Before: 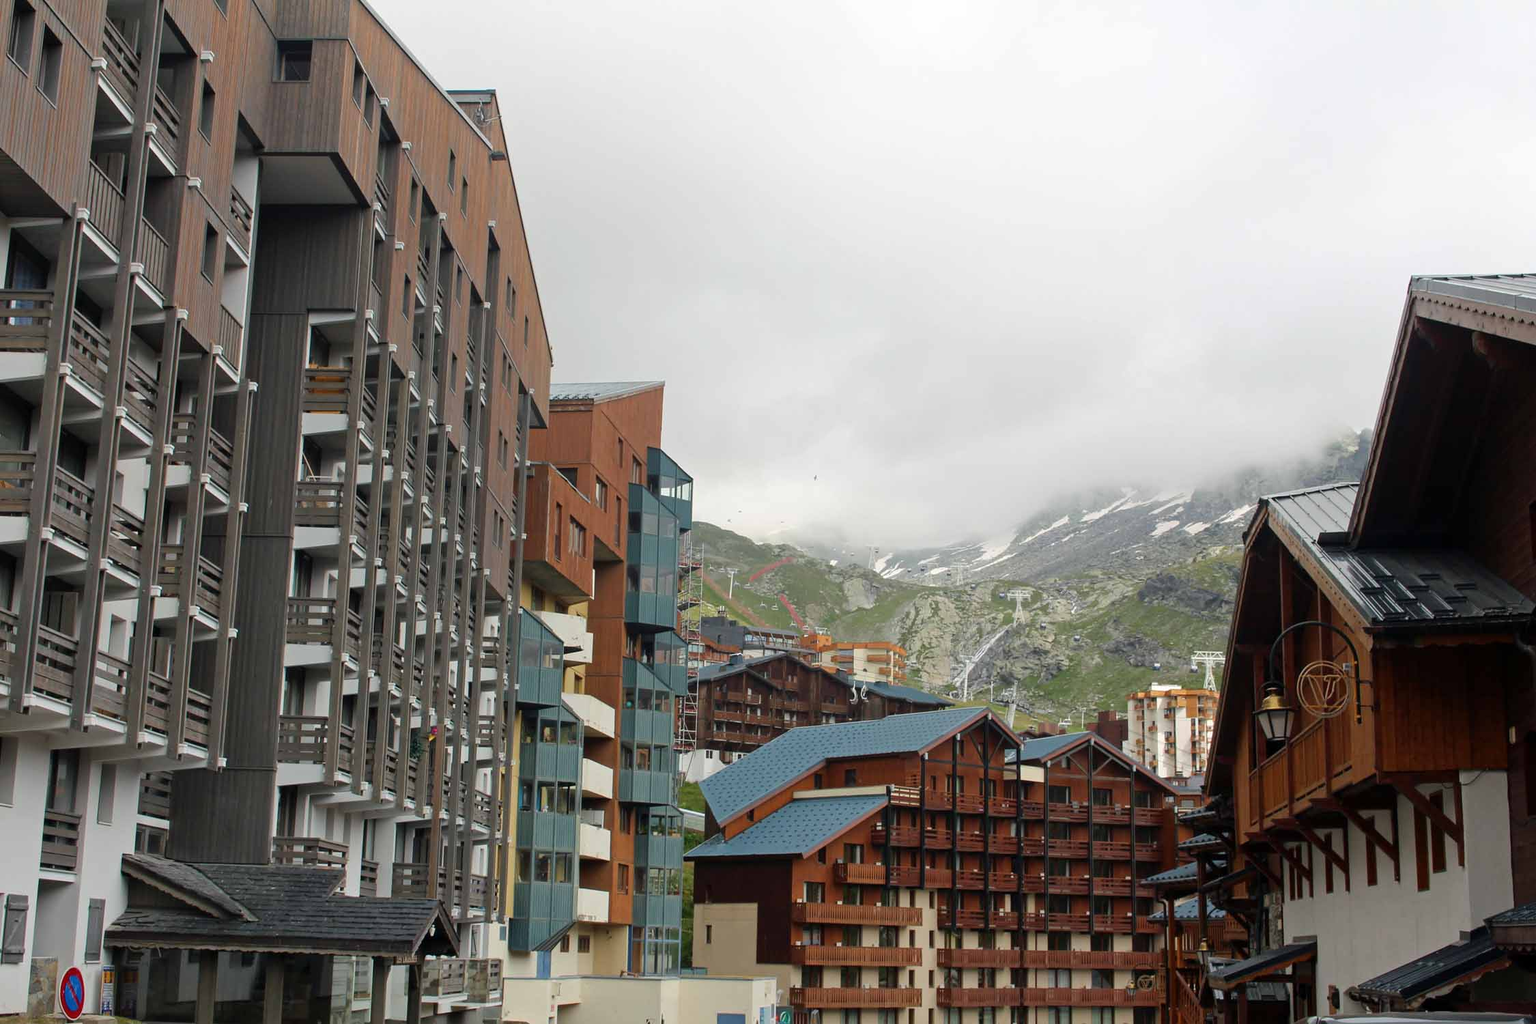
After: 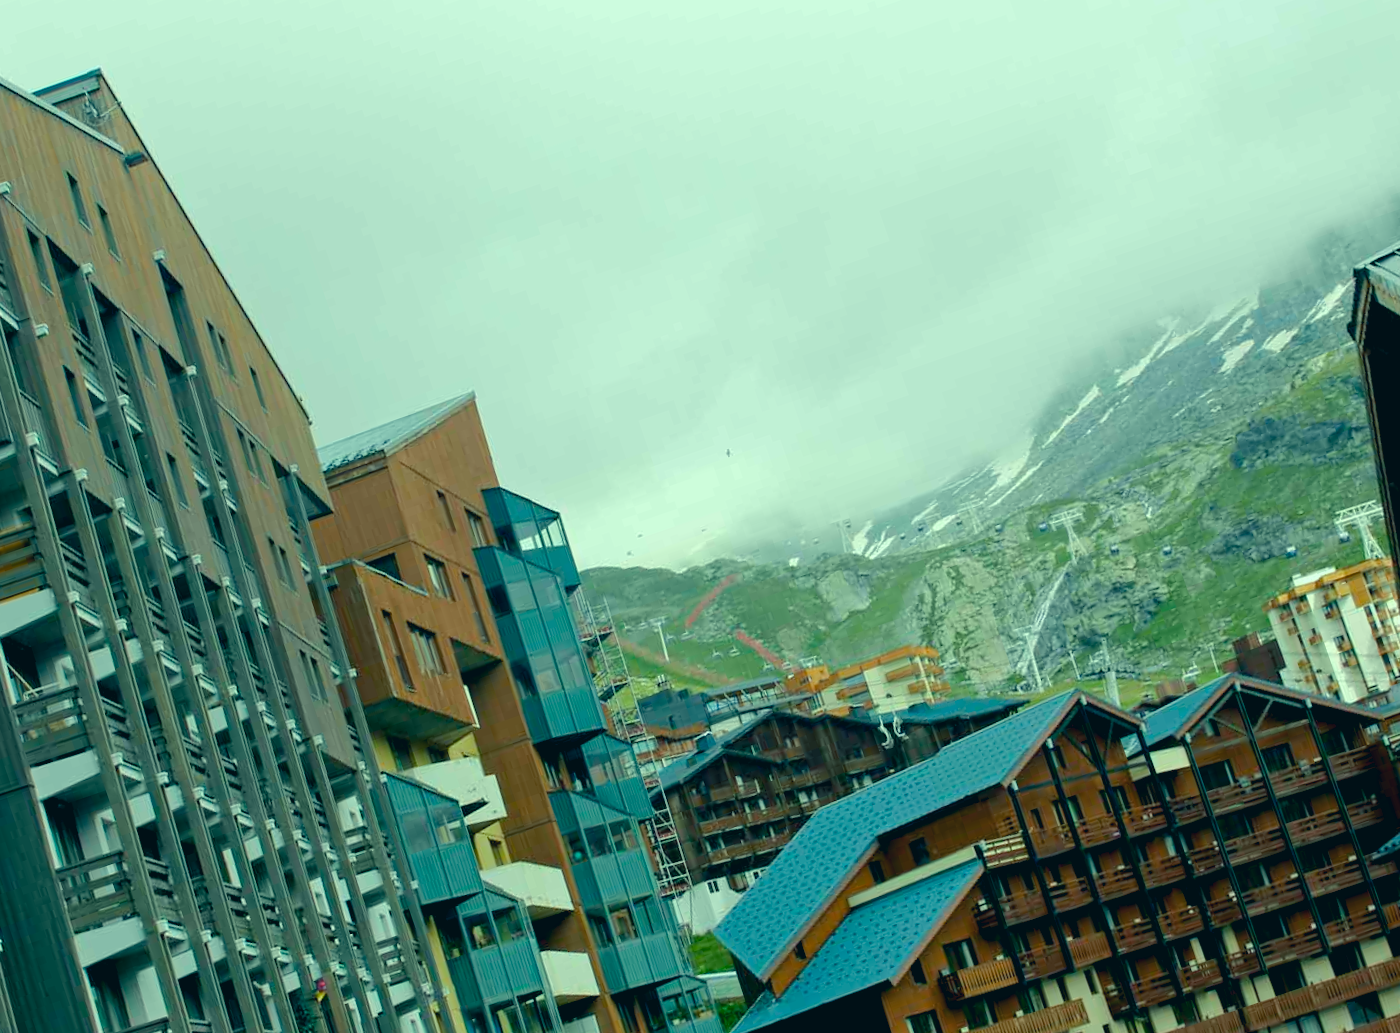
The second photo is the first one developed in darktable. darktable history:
crop and rotate: angle 19.01°, left 6.732%, right 3.98%, bottom 1.155%
color balance rgb: global offset › luminance -0.883%, perceptual saturation grading › global saturation 2.16%, perceptual saturation grading › highlights -2.02%, perceptual saturation grading › mid-tones 3.89%, perceptual saturation grading › shadows 7.165%, perceptual brilliance grading › mid-tones 9.605%, perceptual brilliance grading › shadows 14.346%
color correction: highlights a* -19.96, highlights b* 9.8, shadows a* -20.57, shadows b* -11.34
